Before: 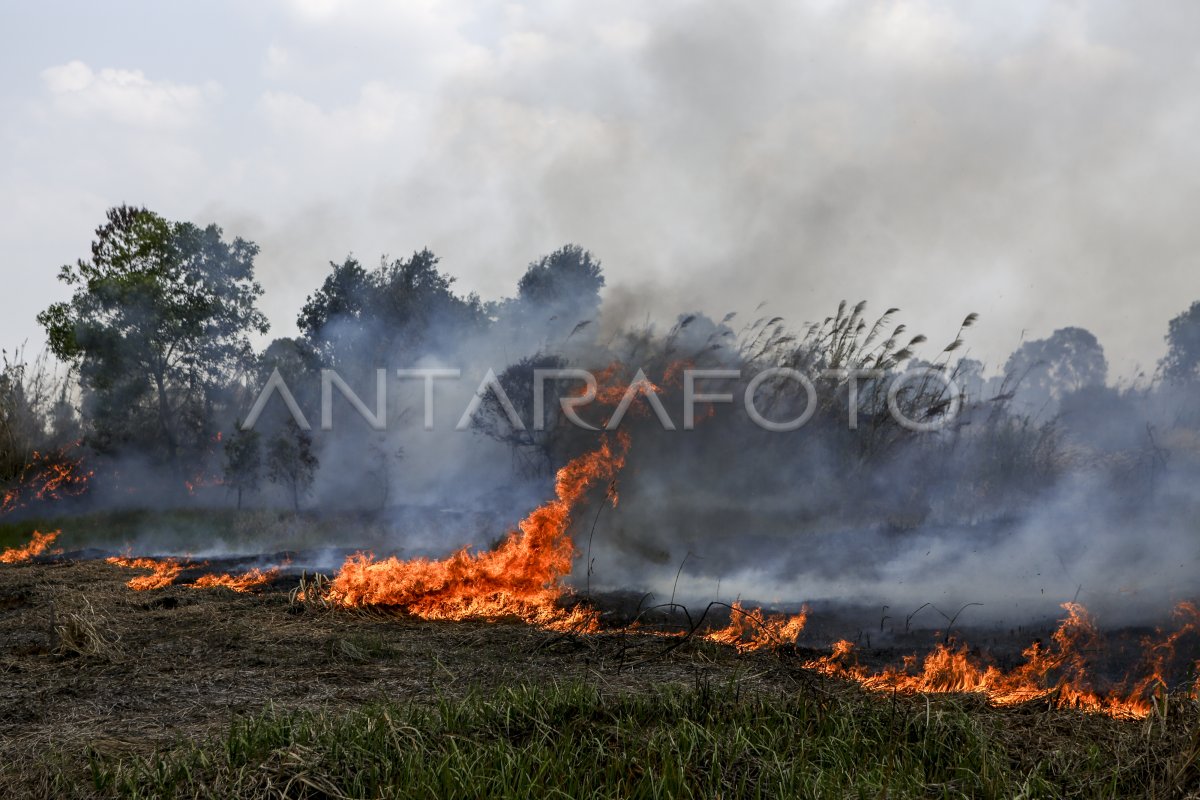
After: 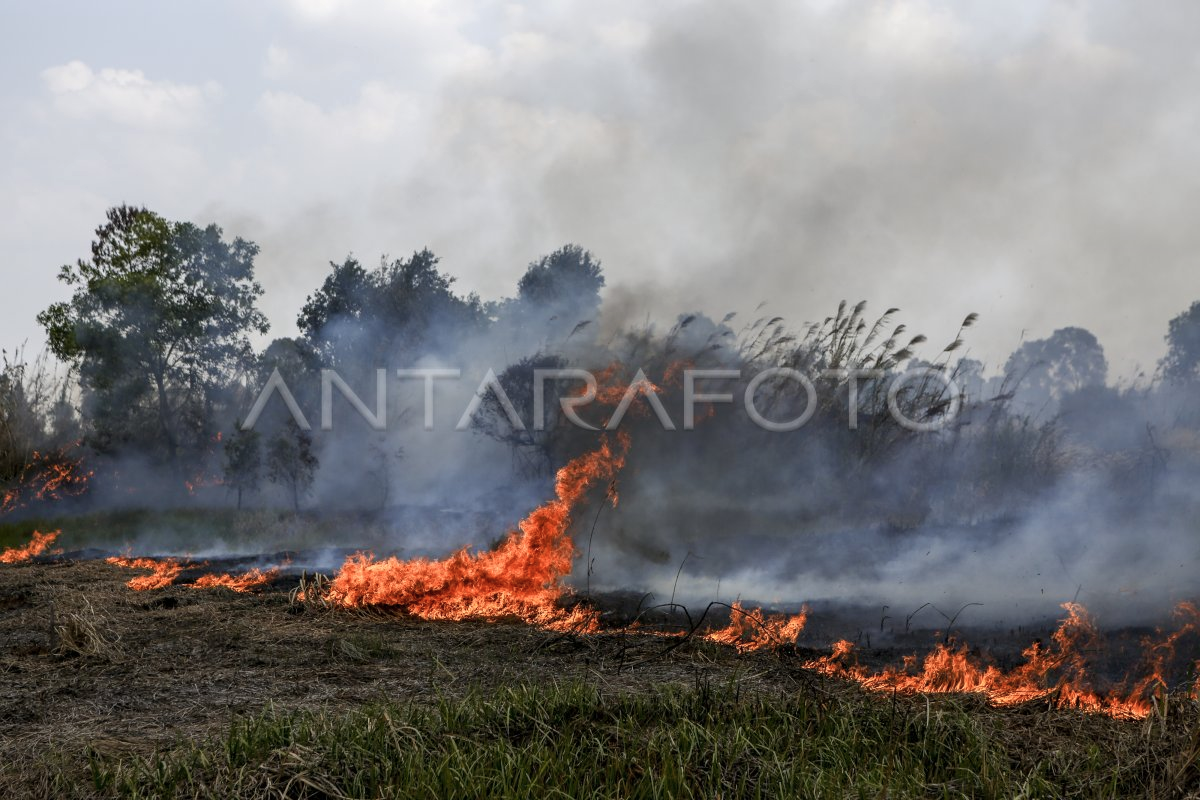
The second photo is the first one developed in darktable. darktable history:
shadows and highlights: shadows 25.88, highlights -24.83
color zones: curves: ch1 [(0, 0.455) (0.063, 0.455) (0.286, 0.495) (0.429, 0.5) (0.571, 0.5) (0.714, 0.5) (0.857, 0.5) (1, 0.455)]; ch2 [(0, 0.532) (0.063, 0.521) (0.233, 0.447) (0.429, 0.489) (0.571, 0.5) (0.714, 0.5) (0.857, 0.5) (1, 0.532)]
